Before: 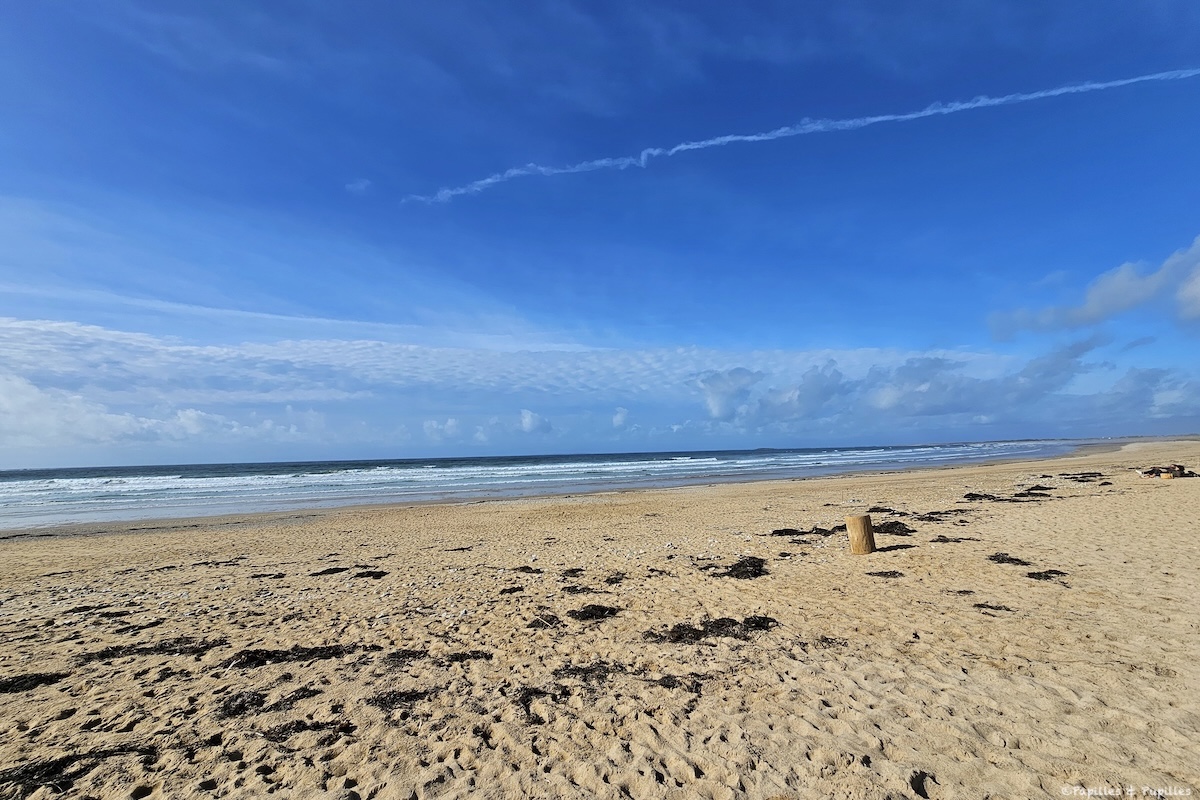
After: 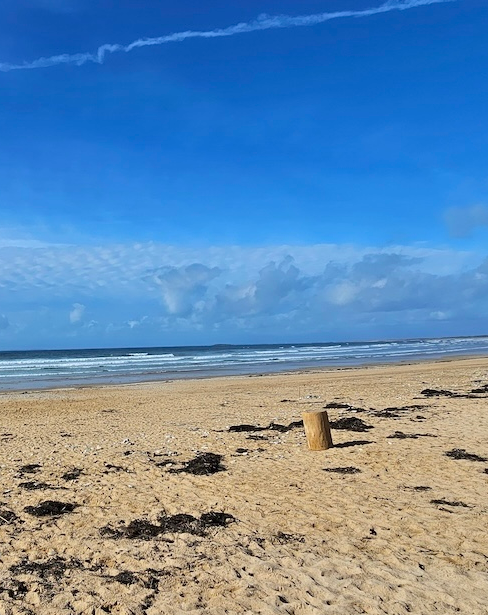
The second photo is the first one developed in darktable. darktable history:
crop: left 45.331%, top 13.108%, right 13.984%, bottom 9.922%
